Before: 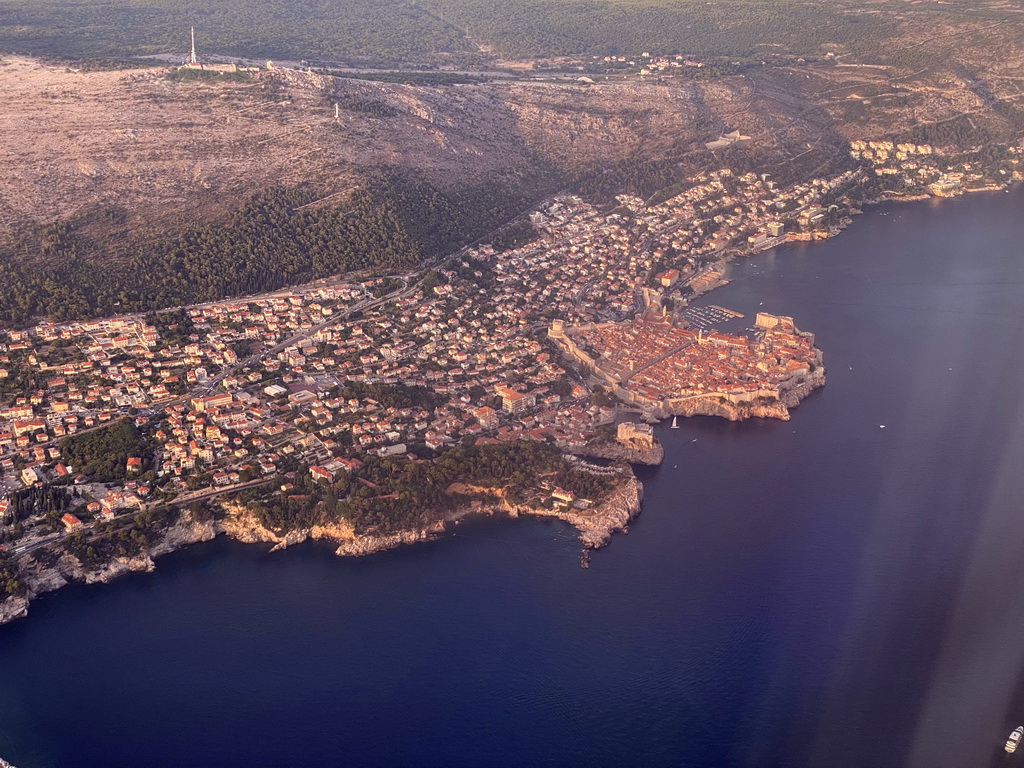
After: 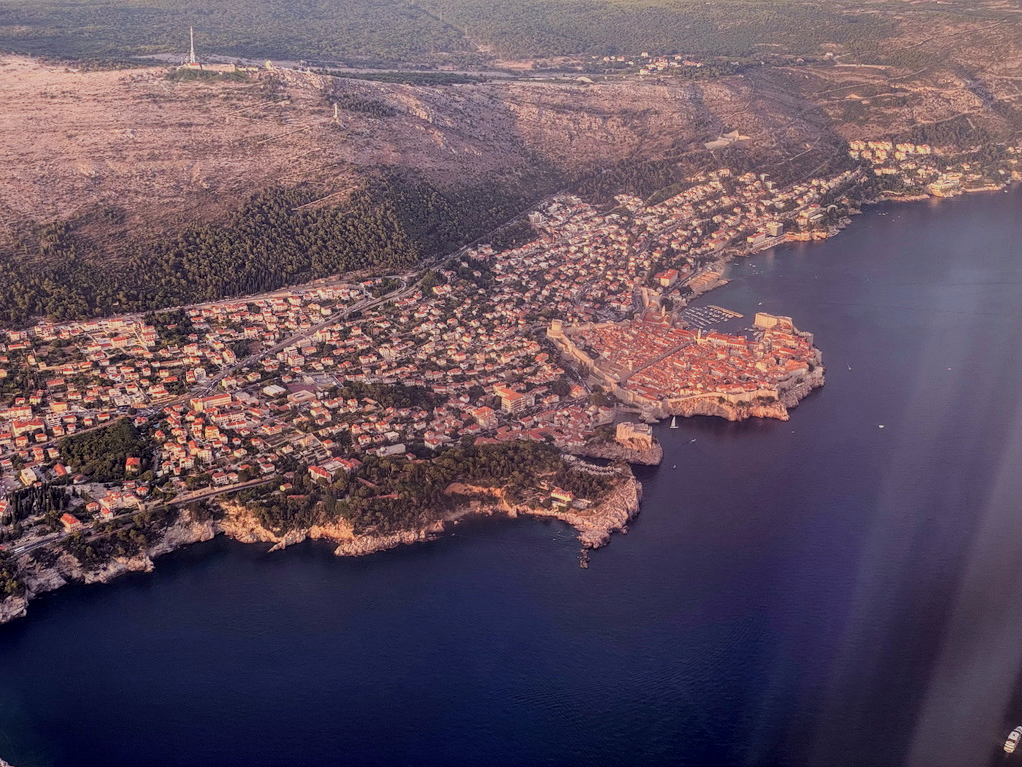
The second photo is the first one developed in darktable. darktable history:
local contrast: on, module defaults
crop: left 0.134%
filmic rgb: black relative exposure -7.65 EV, white relative exposure 4.56 EV, hardness 3.61
